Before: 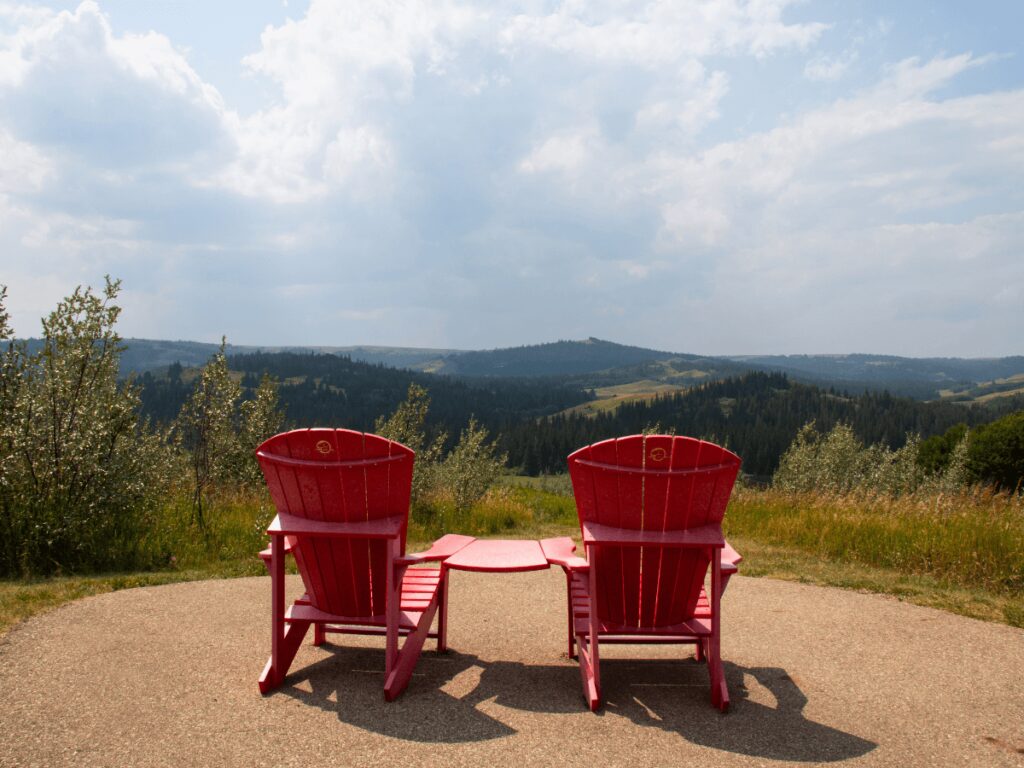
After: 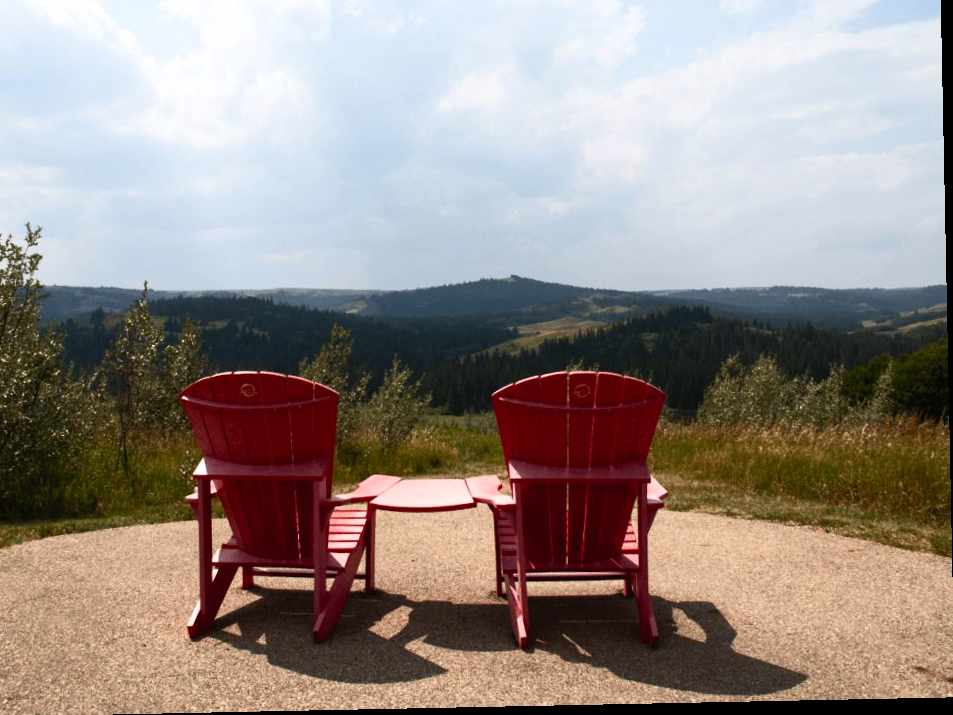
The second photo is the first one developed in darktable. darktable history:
color balance rgb: perceptual saturation grading › highlights -31.88%, perceptual saturation grading › mid-tones 5.8%, perceptual saturation grading › shadows 18.12%, perceptual brilliance grading › highlights 3.62%, perceptual brilliance grading › mid-tones -18.12%, perceptual brilliance grading › shadows -41.3%
crop and rotate: left 8.262%, top 9.226%
contrast brightness saturation: contrast 0.2, brightness 0.16, saturation 0.22
rotate and perspective: rotation -1.17°, automatic cropping off
